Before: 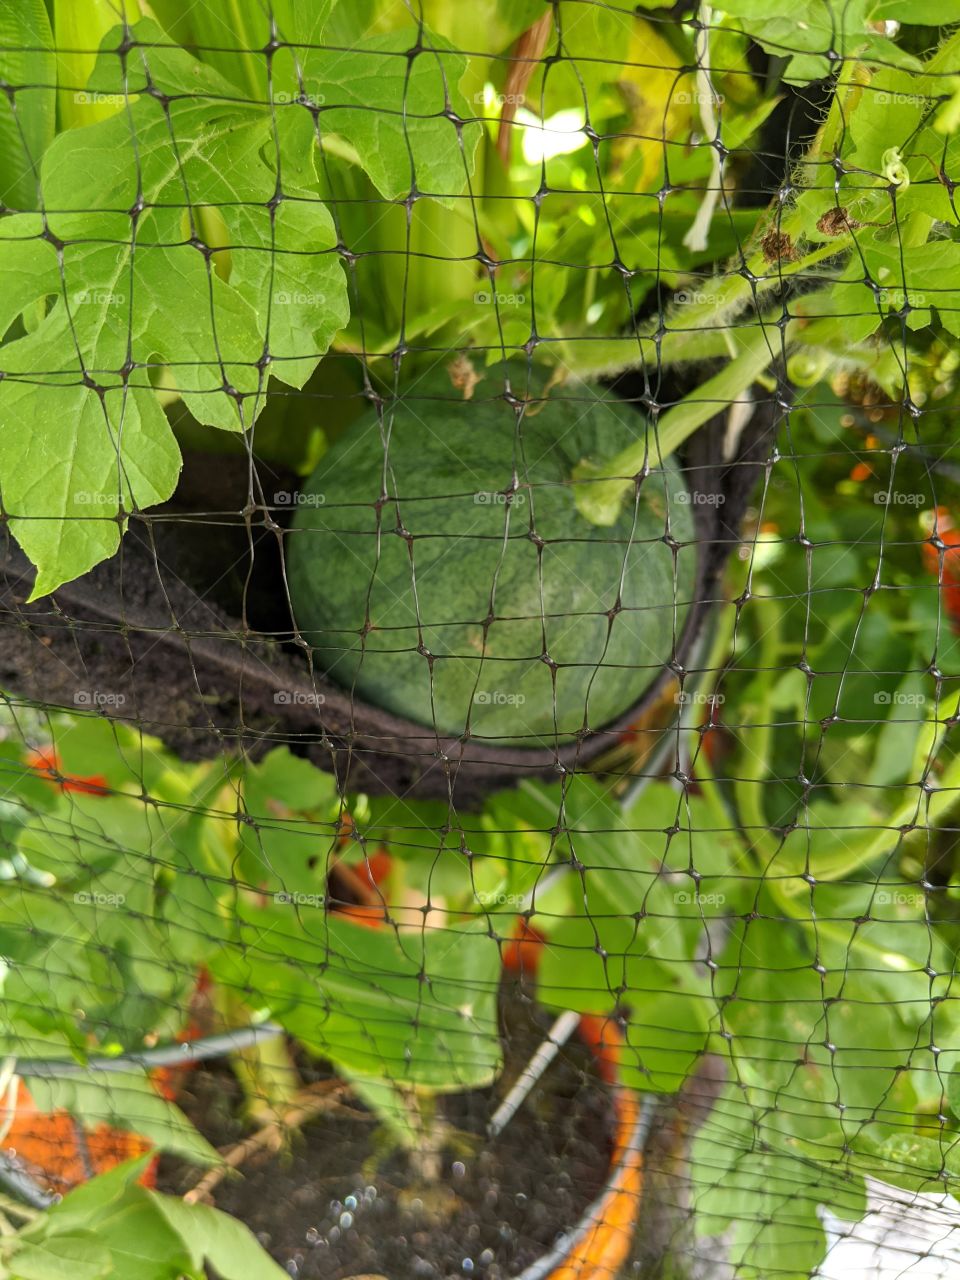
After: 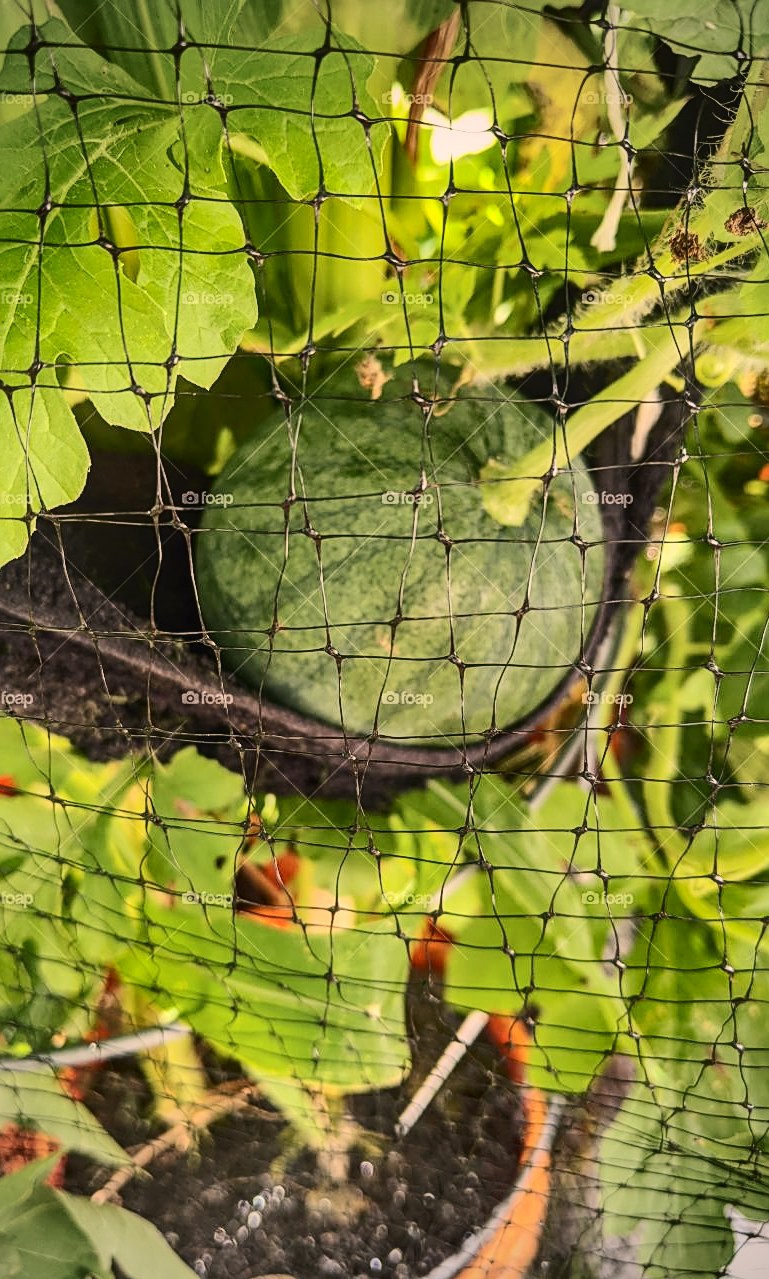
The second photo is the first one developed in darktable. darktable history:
crop and rotate: left 9.592%, right 10.217%
tone curve: curves: ch0 [(0, 0) (0.003, 0.005) (0.011, 0.011) (0.025, 0.02) (0.044, 0.03) (0.069, 0.041) (0.1, 0.062) (0.136, 0.089) (0.177, 0.135) (0.224, 0.189) (0.277, 0.259) (0.335, 0.373) (0.399, 0.499) (0.468, 0.622) (0.543, 0.724) (0.623, 0.807) (0.709, 0.868) (0.801, 0.916) (0.898, 0.964) (1, 1)], color space Lab, independent channels, preserve colors none
exposure: compensate exposure bias true, compensate highlight preservation false
sharpen: amount 0.496
vignetting: fall-off start 73.08%
local contrast: detail 109%
color correction: highlights a* 11.33, highlights b* 11.65
shadows and highlights: shadows 20.85, highlights -81.36, soften with gaussian
